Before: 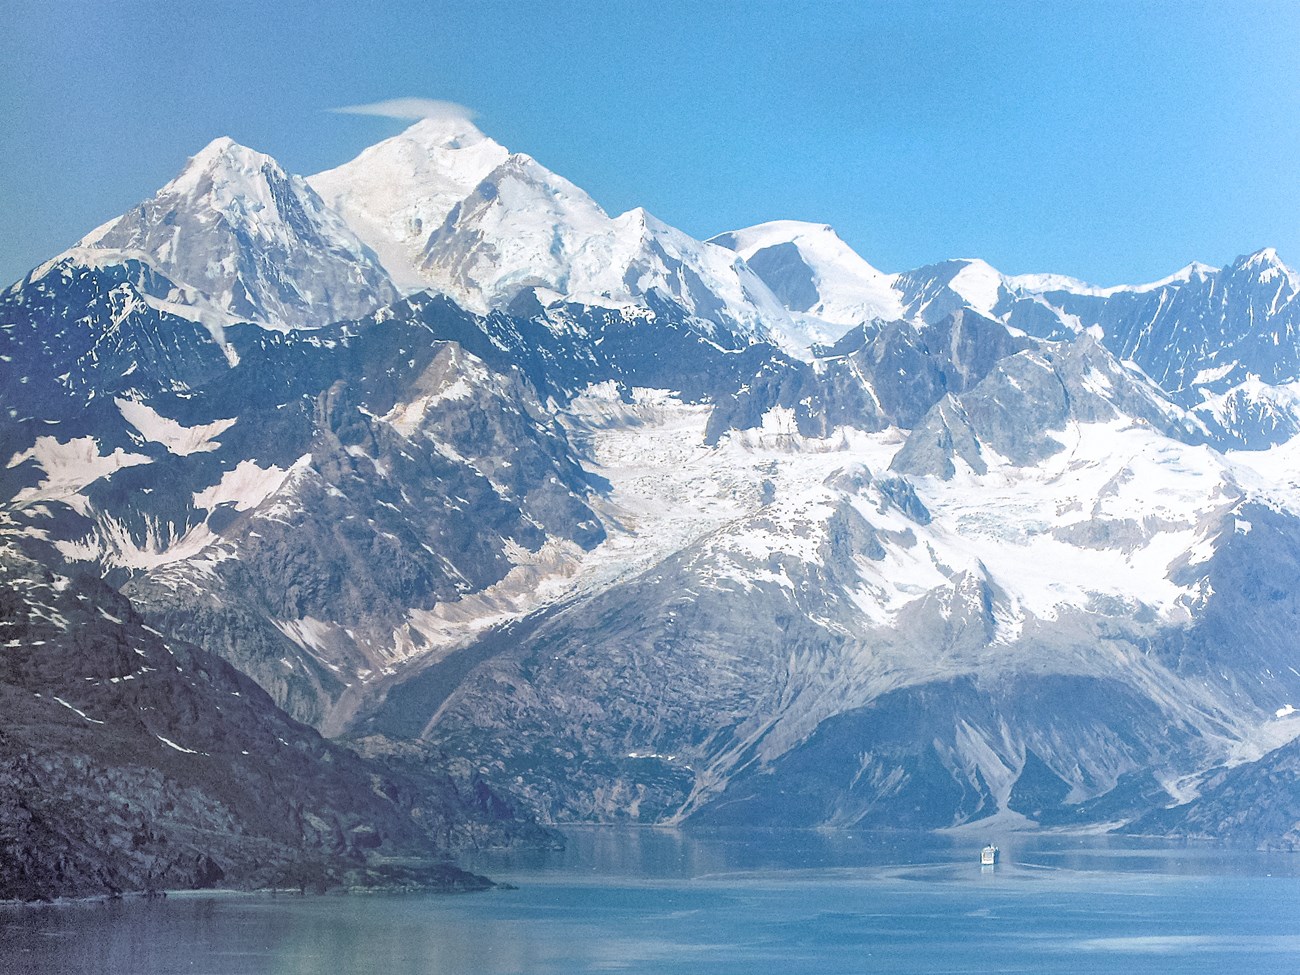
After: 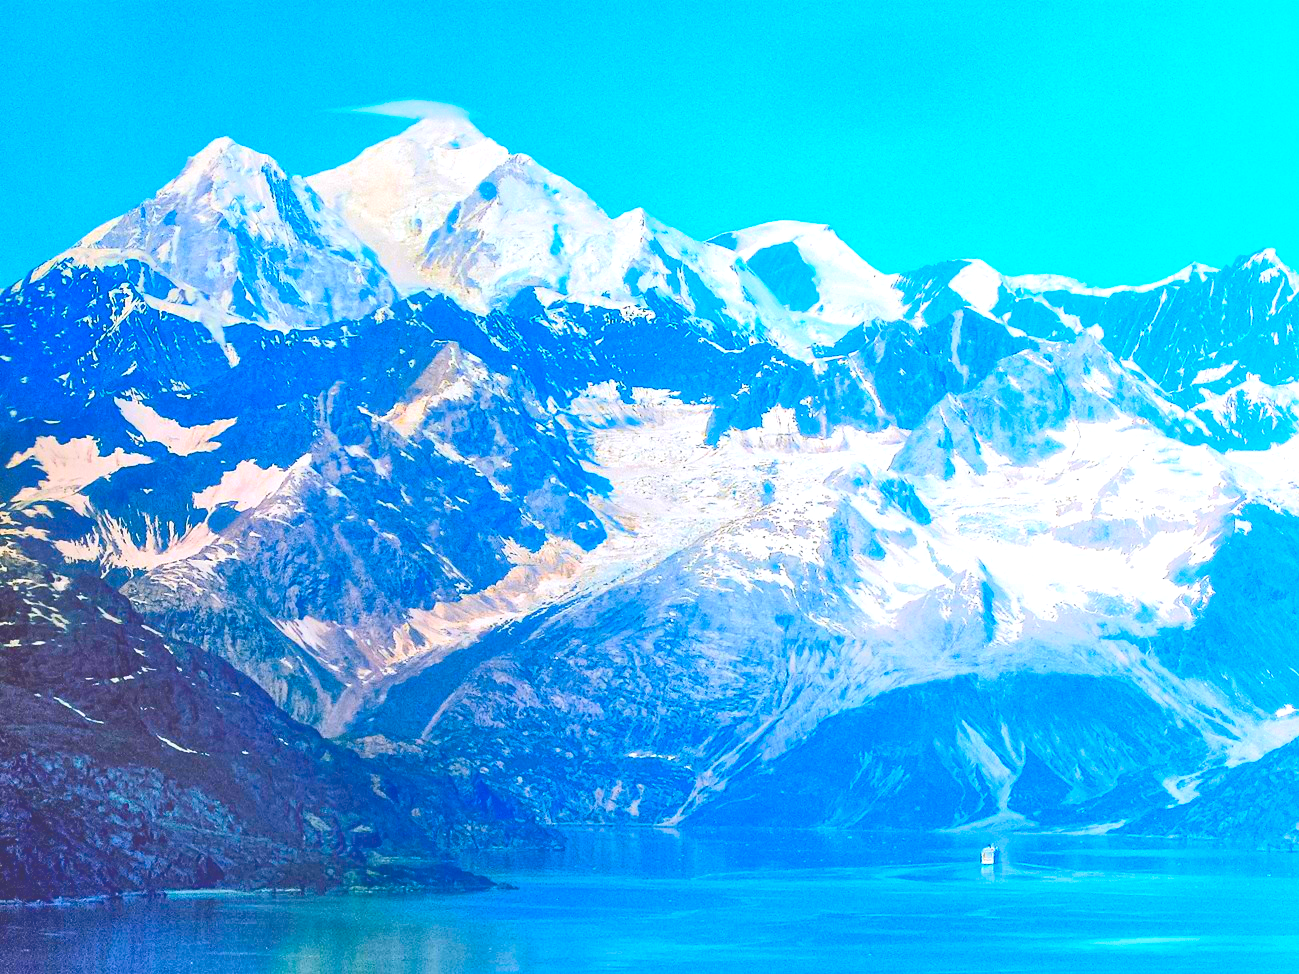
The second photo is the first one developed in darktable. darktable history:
contrast brightness saturation: contrast 0.044, saturation 0.074
color correction: highlights b* 0.014, saturation 2.96
exposure: black level correction 0, exposure 0.199 EV, compensate highlight preservation false
tone curve: curves: ch0 [(0, 0) (0.003, 0.235) (0.011, 0.235) (0.025, 0.235) (0.044, 0.235) (0.069, 0.235) (0.1, 0.237) (0.136, 0.239) (0.177, 0.243) (0.224, 0.256) (0.277, 0.287) (0.335, 0.329) (0.399, 0.391) (0.468, 0.476) (0.543, 0.574) (0.623, 0.683) (0.709, 0.778) (0.801, 0.869) (0.898, 0.924) (1, 1)], color space Lab, independent channels, preserve colors none
